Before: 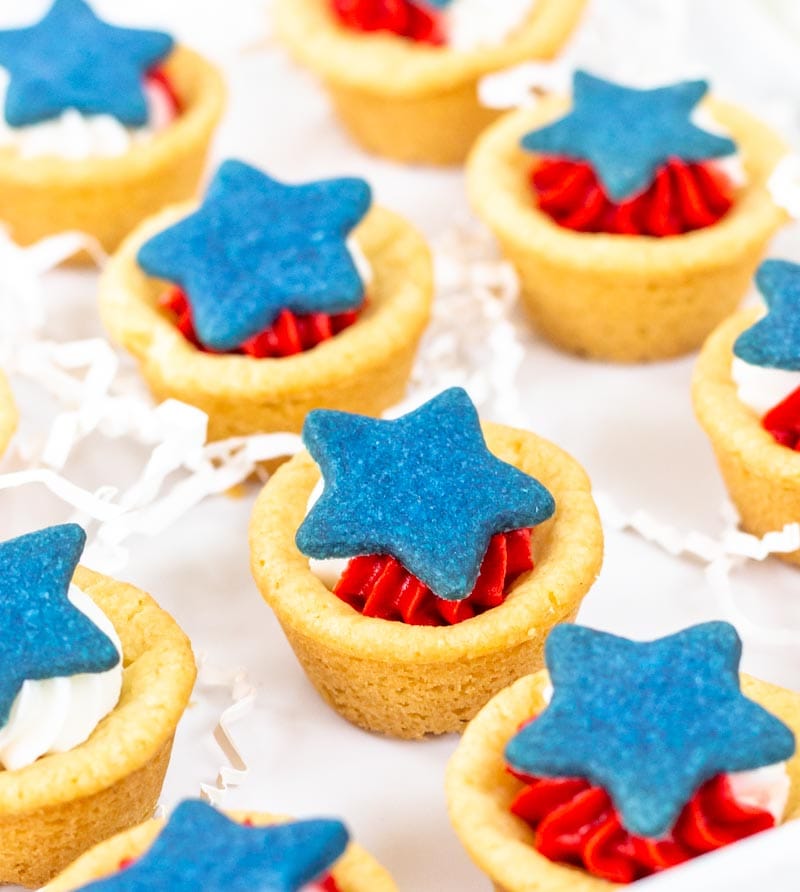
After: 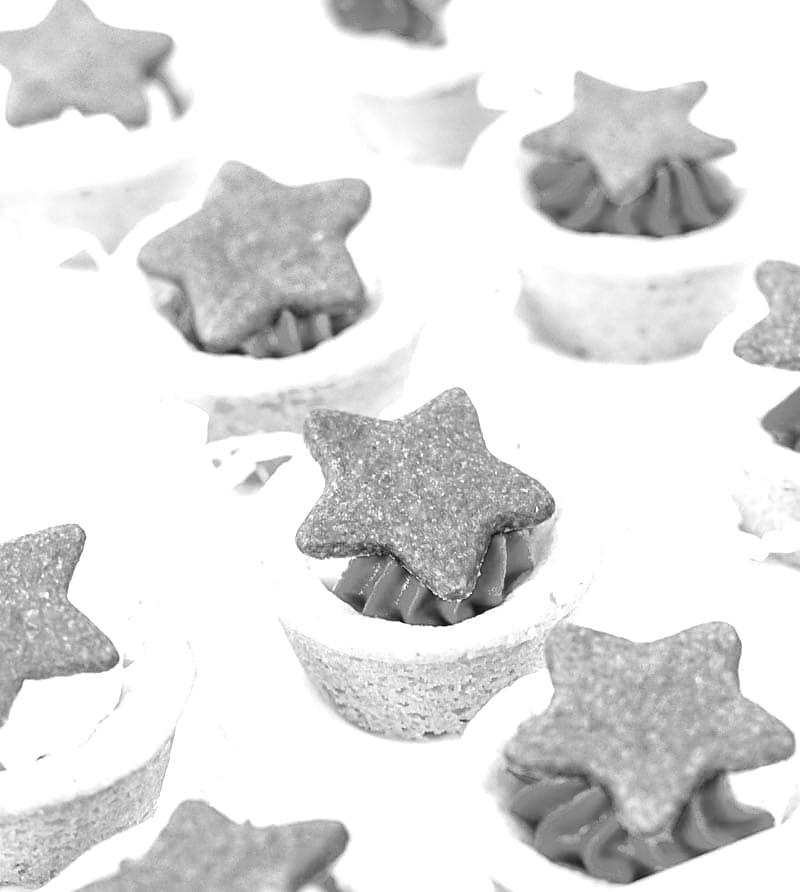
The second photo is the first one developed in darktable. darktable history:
color correction: saturation 1.1
sharpen: on, module defaults
monochrome: on, module defaults
exposure: black level correction 0, exposure 0.95 EV, compensate exposure bias true, compensate highlight preservation false
color balance: output saturation 120%
